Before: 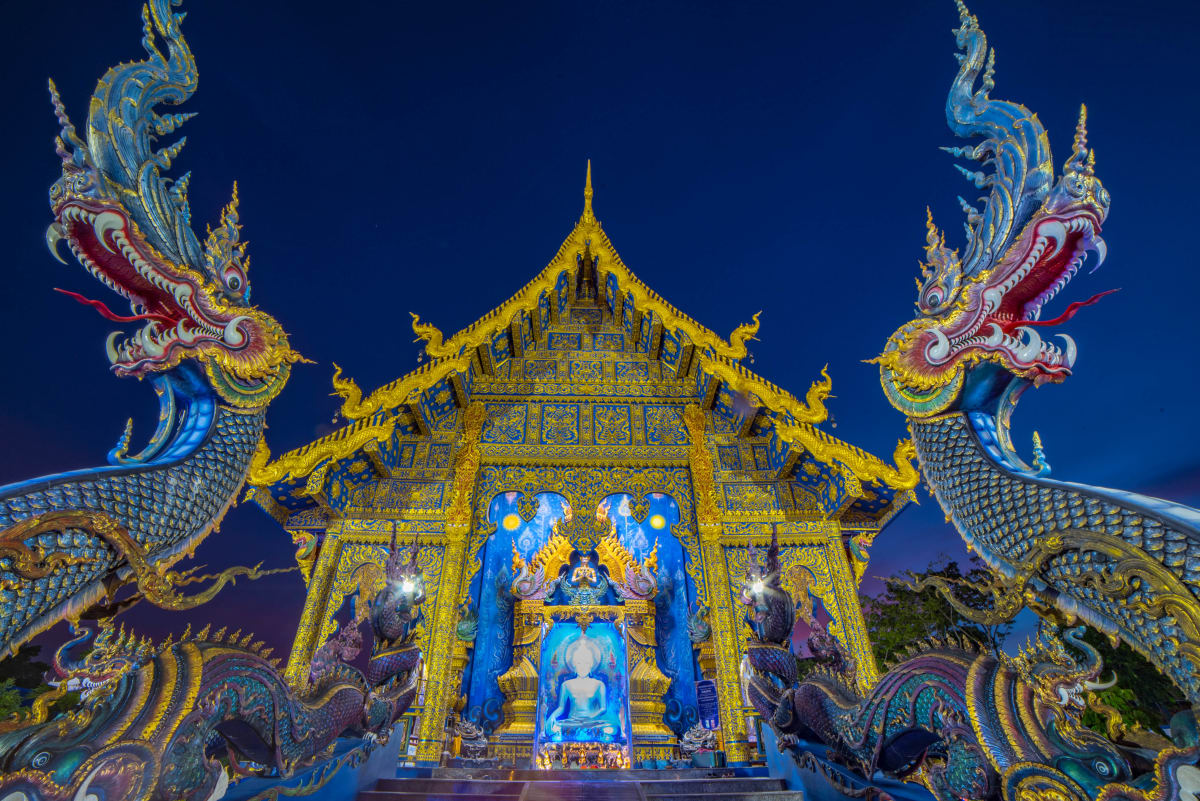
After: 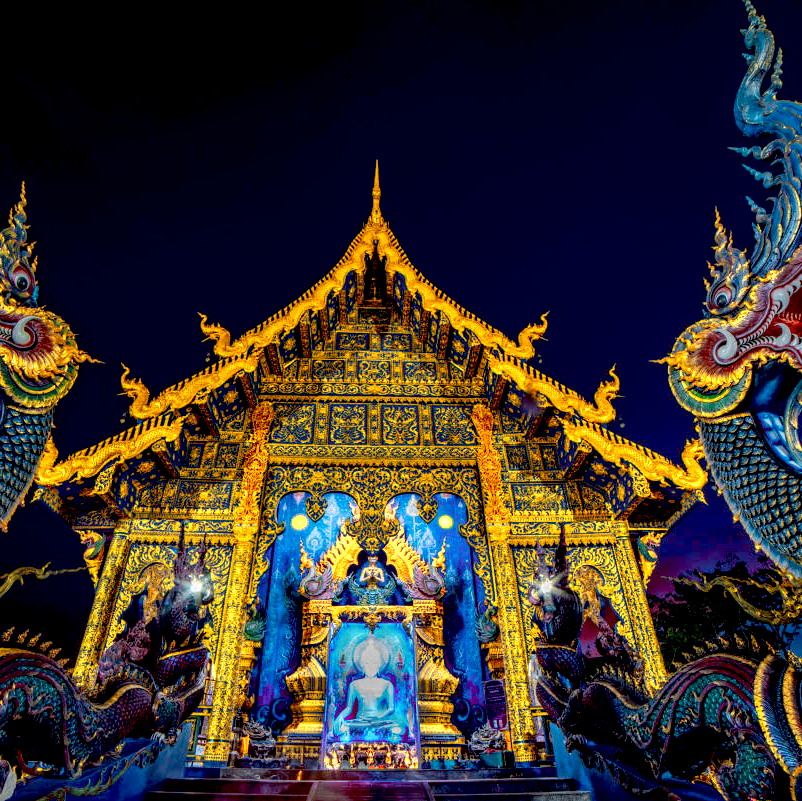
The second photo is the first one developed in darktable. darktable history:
local contrast: on, module defaults
exposure: black level correction 0.047, exposure 0.013 EV, compensate highlight preservation false
crop and rotate: left 17.732%, right 15.423%
color zones: curves: ch0 [(0.018, 0.548) (0.224, 0.64) (0.425, 0.447) (0.675, 0.575) (0.732, 0.579)]; ch1 [(0.066, 0.487) (0.25, 0.5) (0.404, 0.43) (0.75, 0.421) (0.956, 0.421)]; ch2 [(0.044, 0.561) (0.215, 0.465) (0.399, 0.544) (0.465, 0.548) (0.614, 0.447) (0.724, 0.43) (0.882, 0.623) (0.956, 0.632)]
